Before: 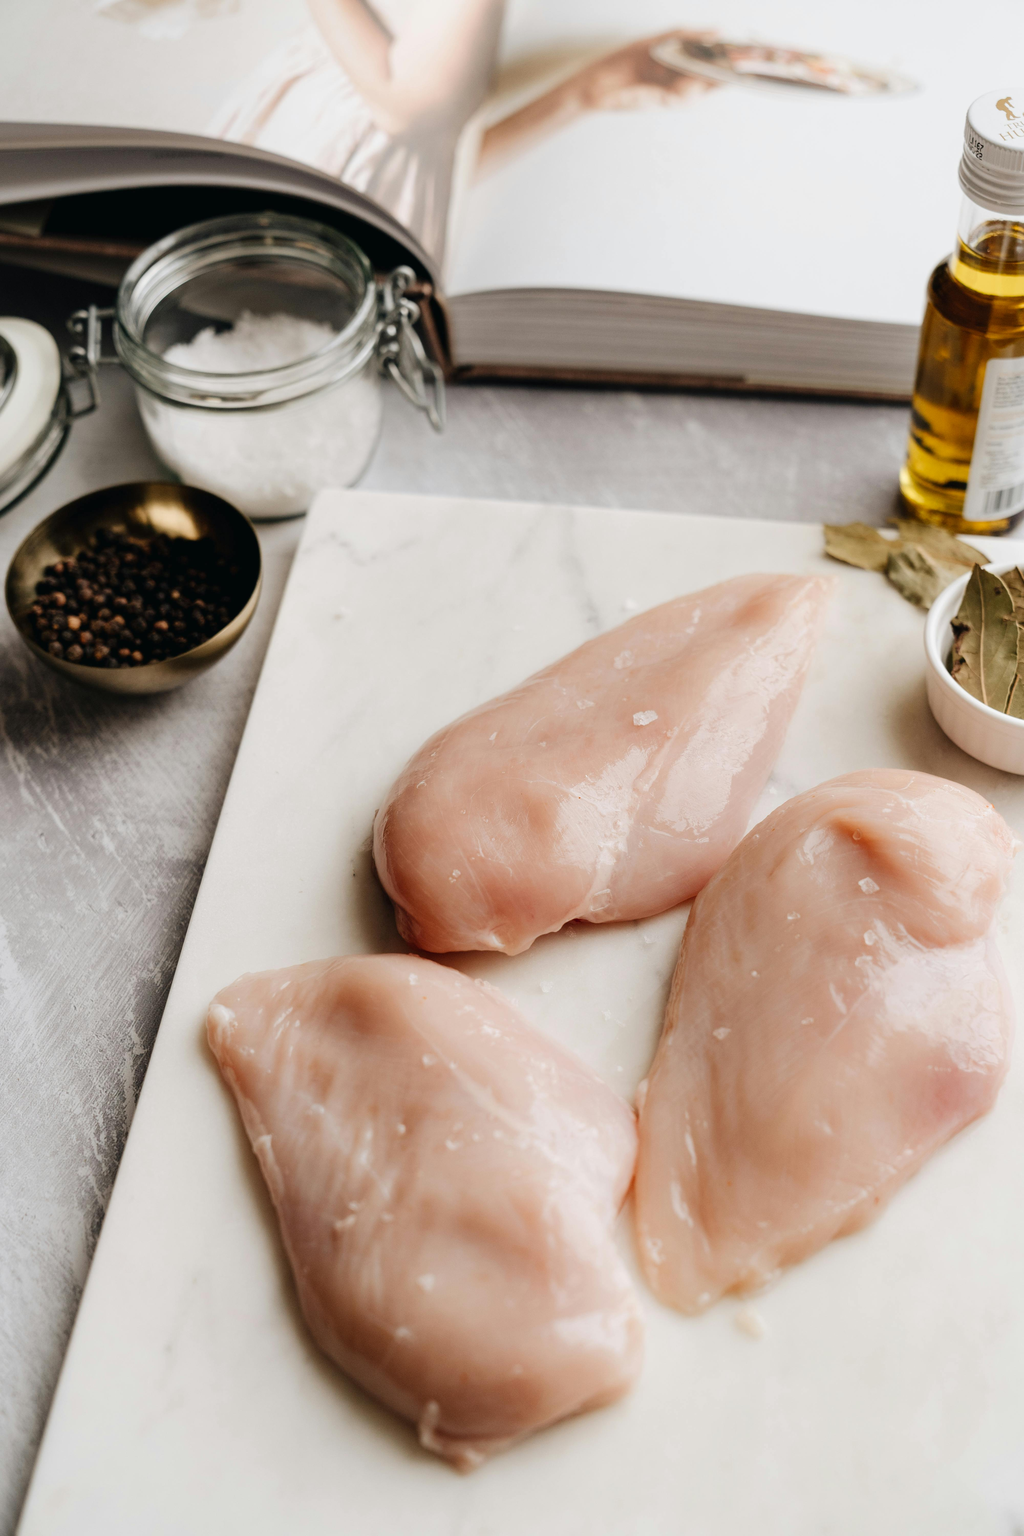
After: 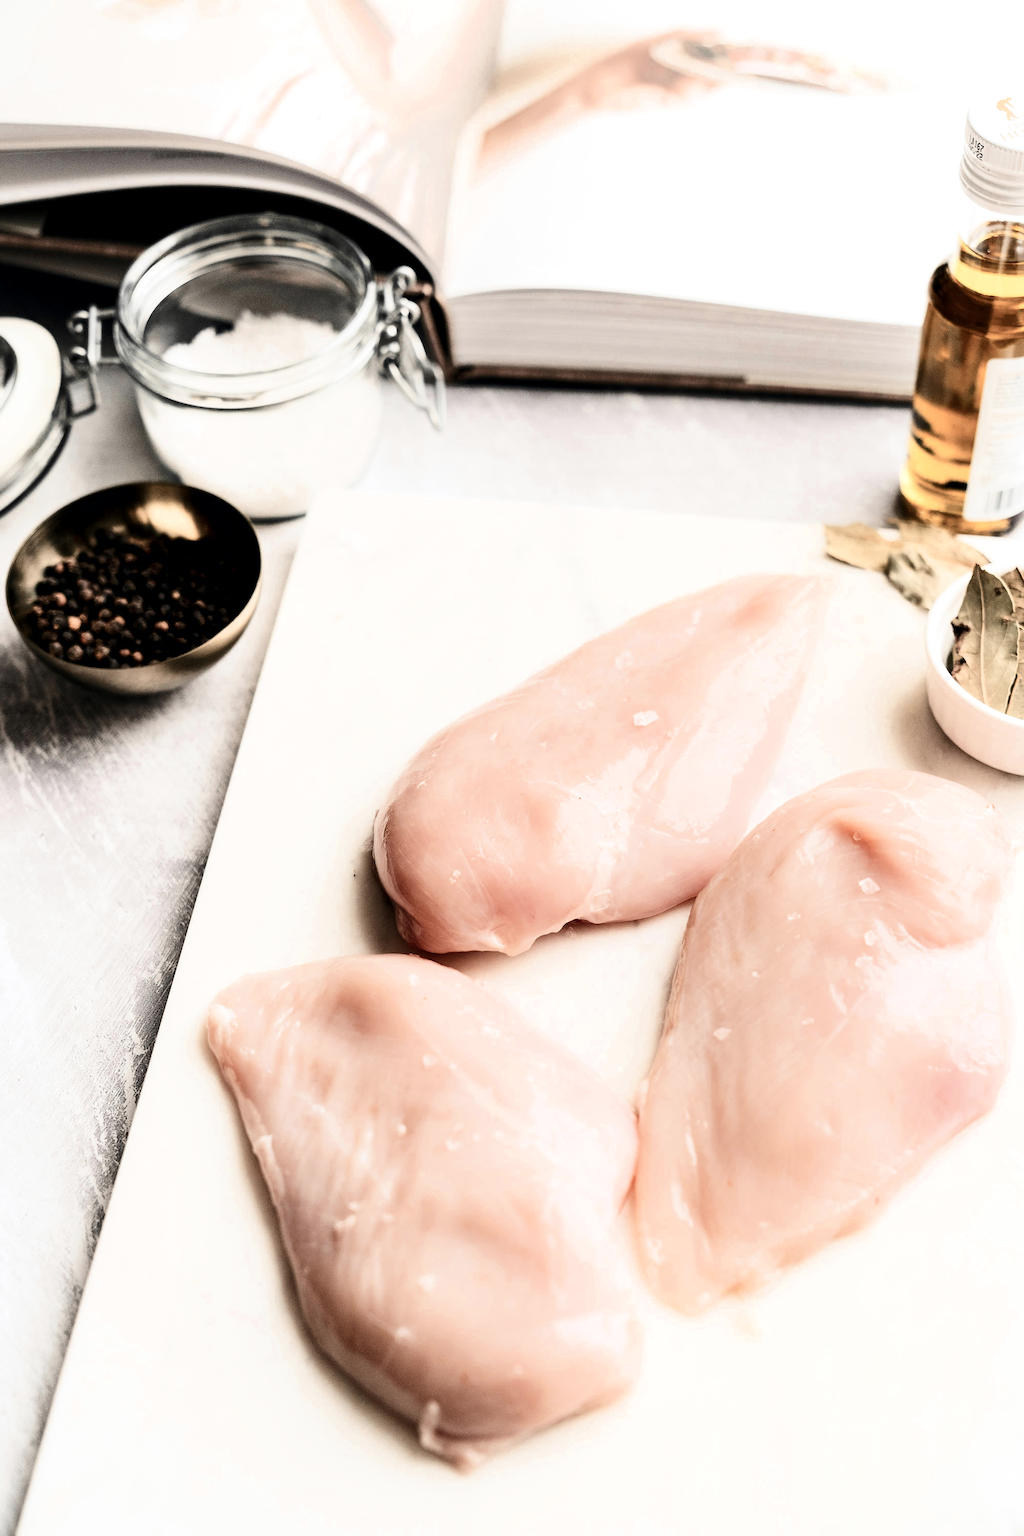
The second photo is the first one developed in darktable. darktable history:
tone curve: curves: ch0 [(0, 0) (0.003, 0.003) (0.011, 0.013) (0.025, 0.029) (0.044, 0.052) (0.069, 0.082) (0.1, 0.118) (0.136, 0.161) (0.177, 0.21) (0.224, 0.27) (0.277, 0.38) (0.335, 0.49) (0.399, 0.594) (0.468, 0.692) (0.543, 0.794) (0.623, 0.857) (0.709, 0.919) (0.801, 0.955) (0.898, 0.978) (1, 1)], color space Lab, independent channels, preserve colors none
exposure: black level correction 0.003, exposure 0.381 EV, compensate highlight preservation false
sharpen: radius 1.407, amount 1.262, threshold 0.717
color zones: curves: ch0 [(0, 0.363) (0.128, 0.373) (0.25, 0.5) (0.402, 0.407) (0.521, 0.525) (0.63, 0.559) (0.729, 0.662) (0.867, 0.471)]; ch1 [(0, 0.515) (0.136, 0.618) (0.25, 0.5) (0.378, 0) (0.516, 0) (0.622, 0.593) (0.737, 0.819) (0.87, 0.593)]; ch2 [(0, 0.529) (0.128, 0.471) (0.282, 0.451) (0.386, 0.662) (0.516, 0.525) (0.633, 0.554) (0.75, 0.62) (0.875, 0.441)]
contrast brightness saturation: contrast 0.101, saturation -0.378
